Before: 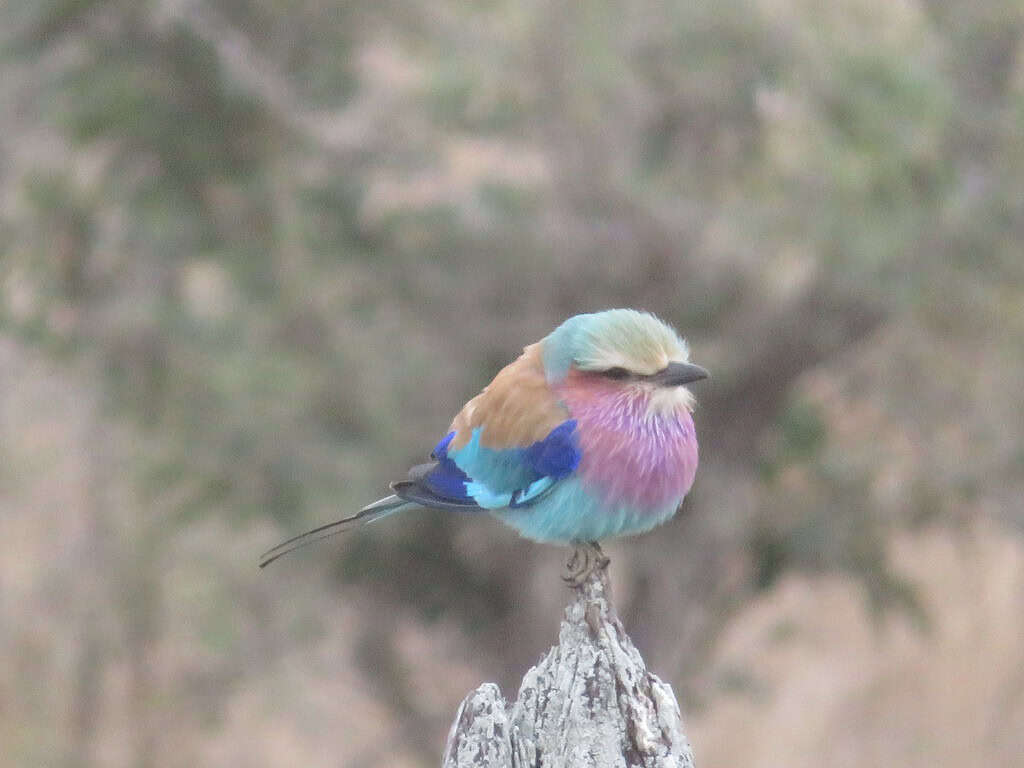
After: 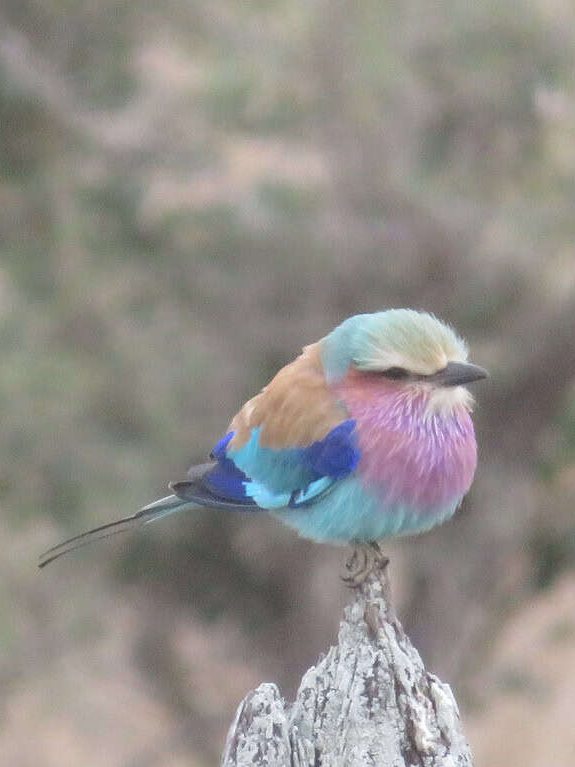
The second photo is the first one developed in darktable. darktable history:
crop: left 21.607%, right 22.158%, bottom 0.008%
